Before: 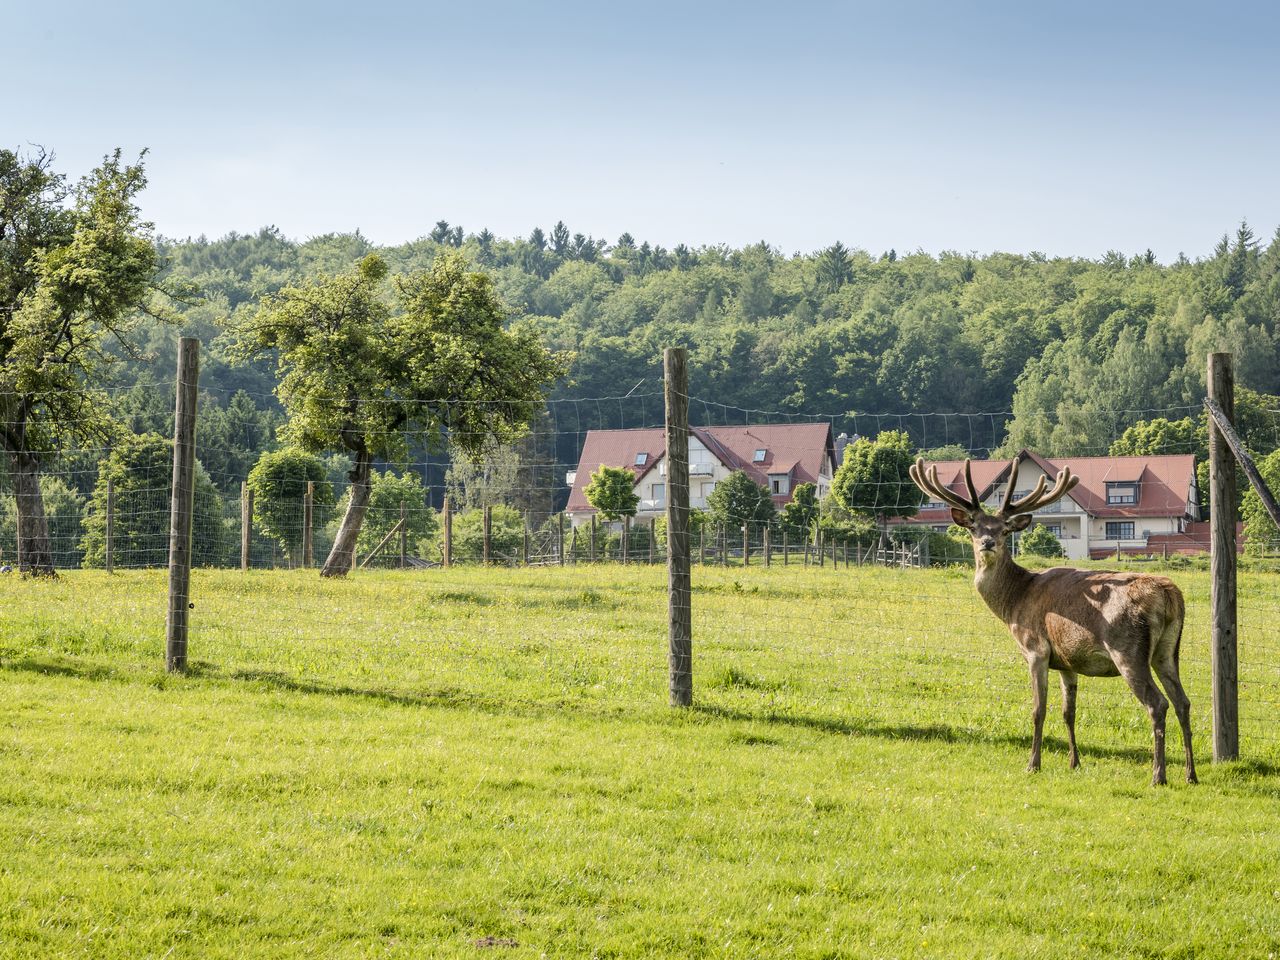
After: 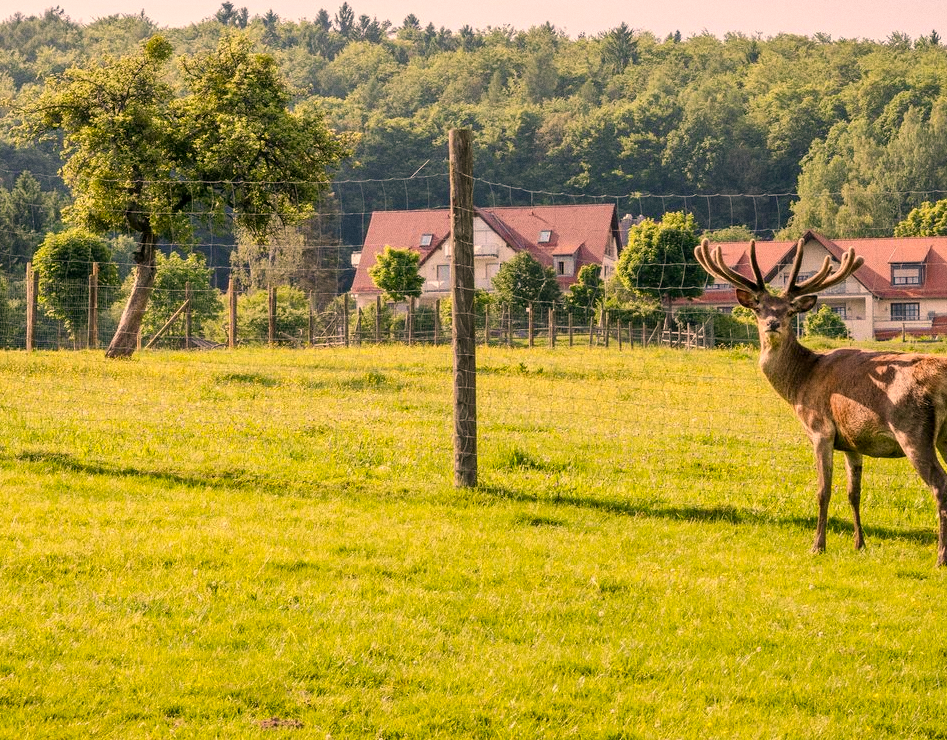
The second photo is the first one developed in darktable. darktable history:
color correction: highlights a* 17.88, highlights b* 18.79
crop: left 16.871%, top 22.857%, right 9.116%
grain: on, module defaults
